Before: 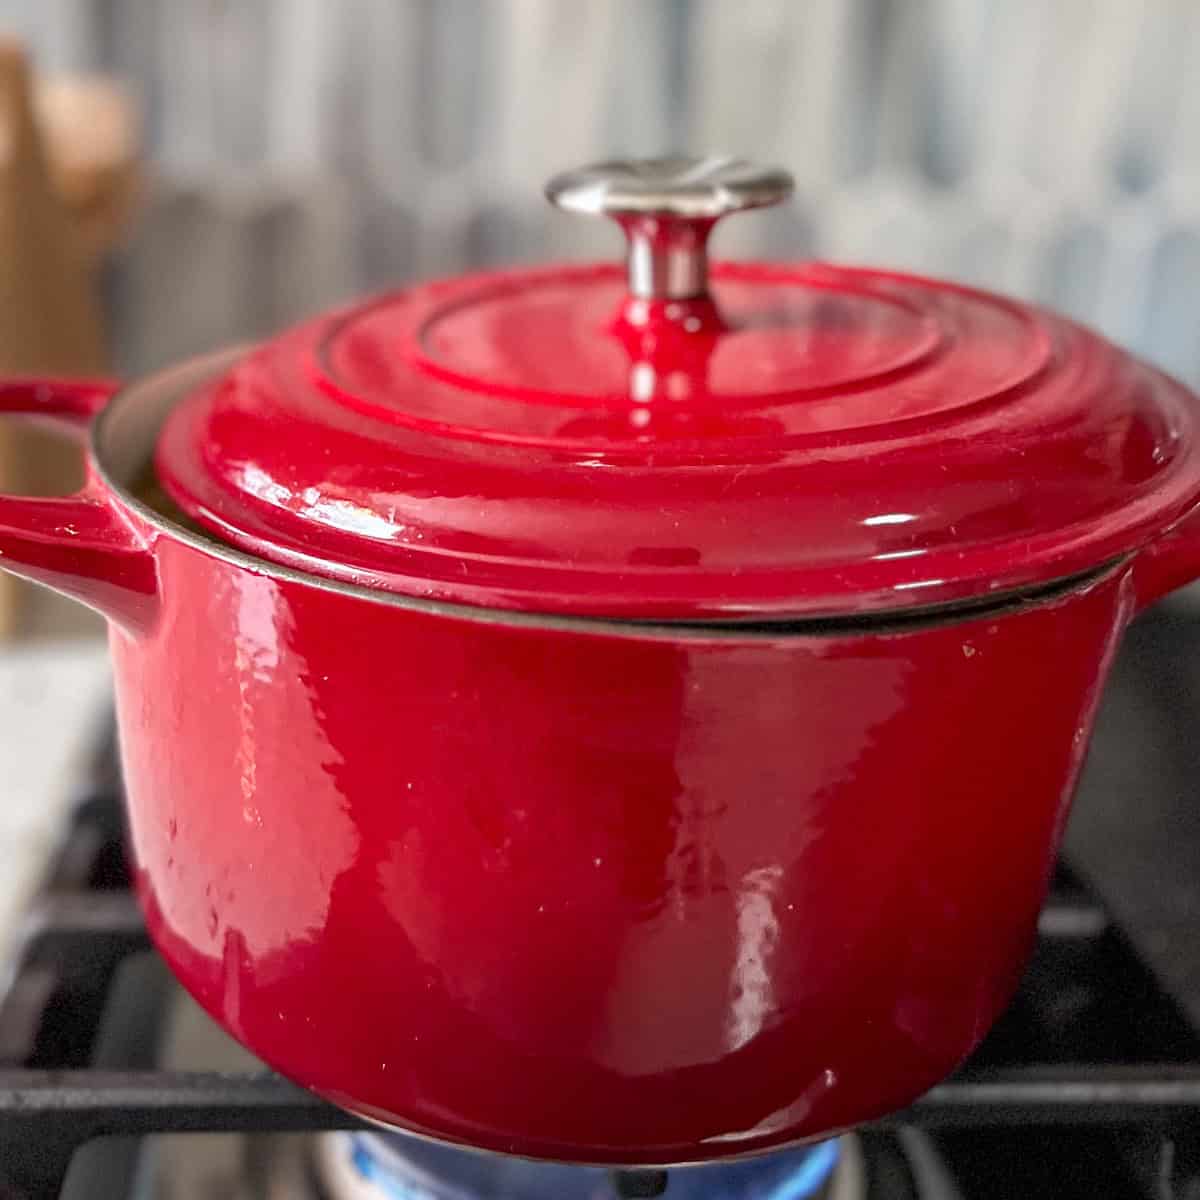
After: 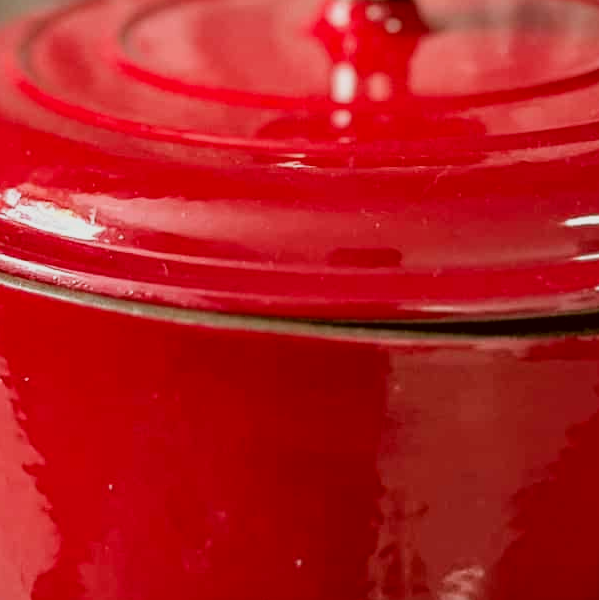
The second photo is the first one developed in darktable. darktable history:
crop: left 25%, top 25%, right 25%, bottom 25%
color correction: highlights a* -0.482, highlights b* 0.161, shadows a* 4.66, shadows b* 20.72
filmic rgb: black relative exposure -5.83 EV, white relative exposure 3.4 EV, hardness 3.68
